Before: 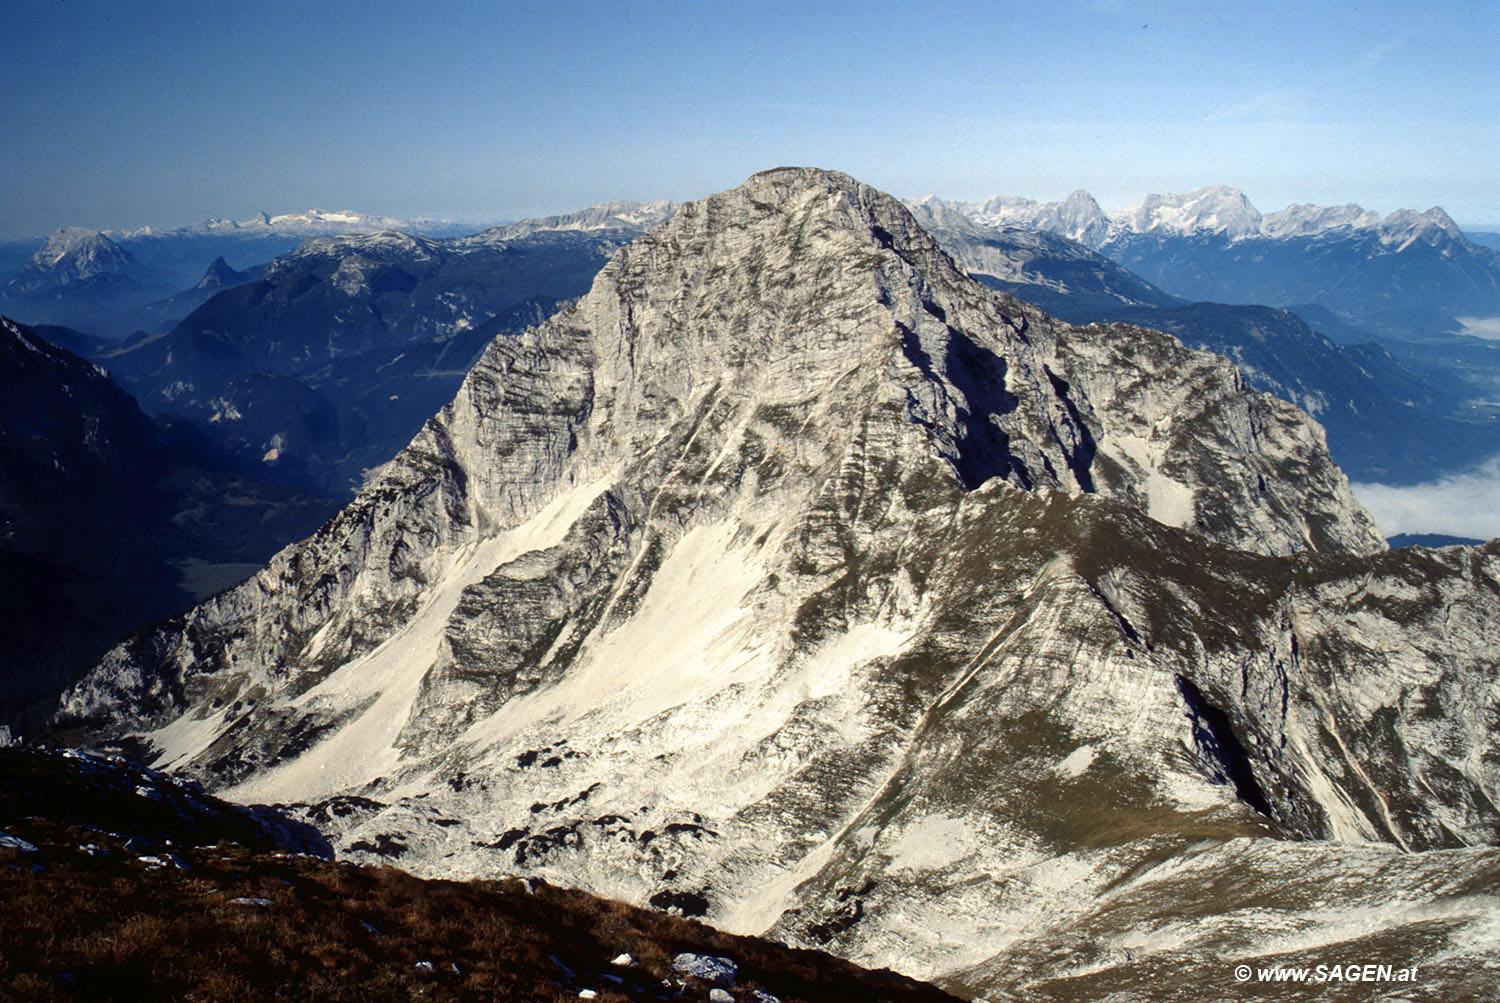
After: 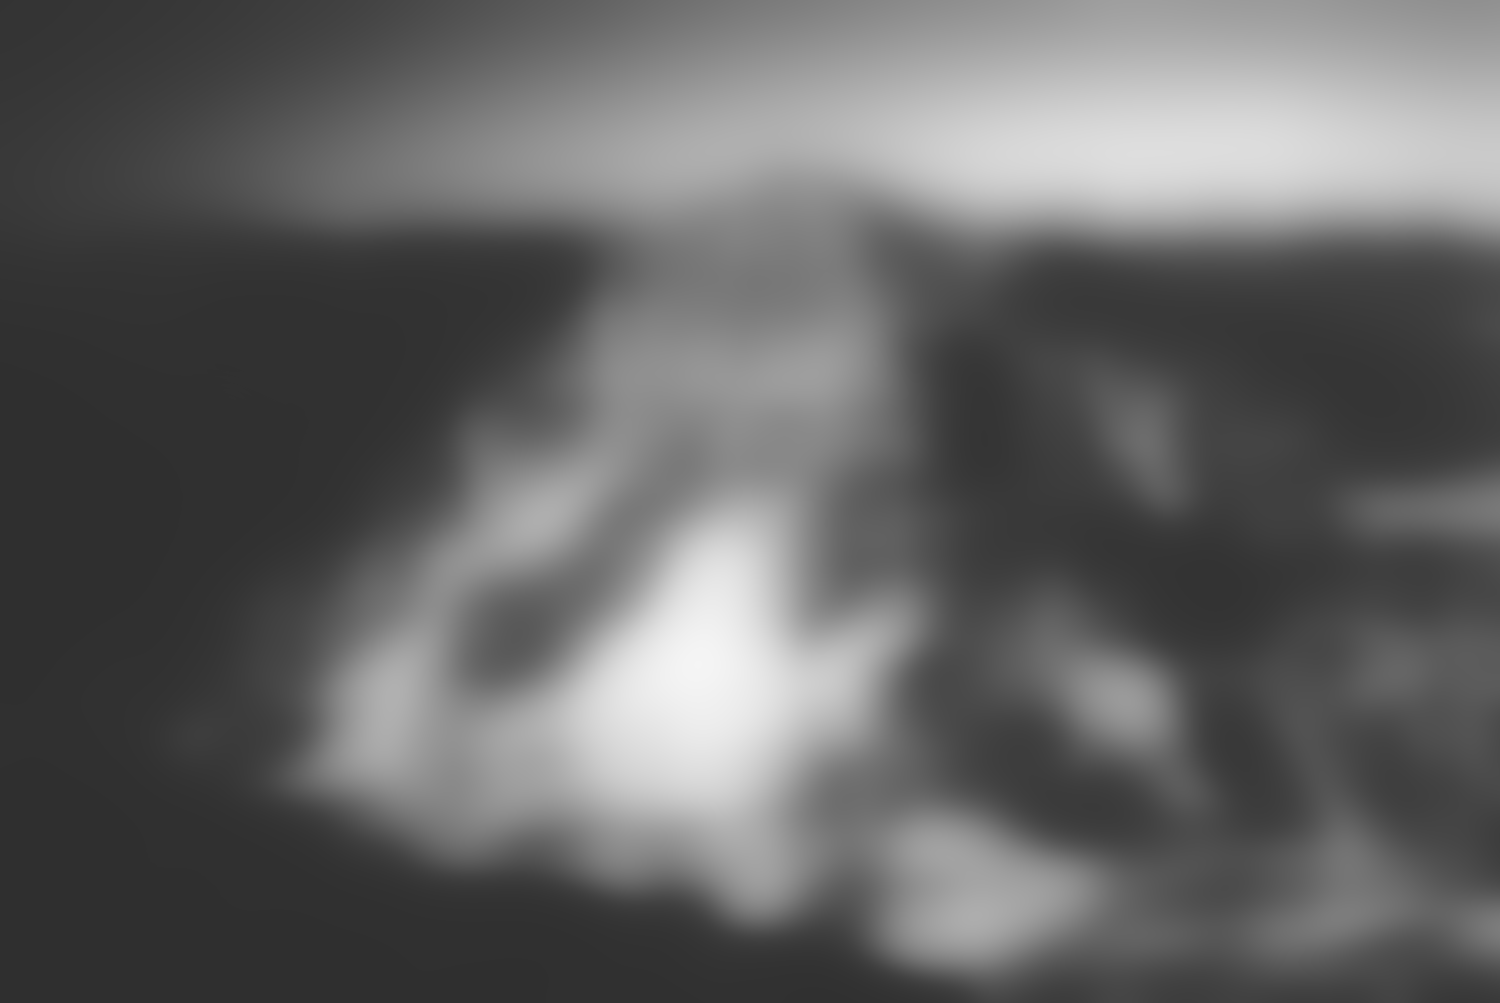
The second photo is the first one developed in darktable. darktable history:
tone equalizer: on, module defaults
color correction: highlights a* -0.482, highlights b* 0.161, shadows a* 4.66, shadows b* 20.72
rgb curve: curves: ch0 [(0, 0.186) (0.314, 0.284) (0.576, 0.466) (0.805, 0.691) (0.936, 0.886)]; ch1 [(0, 0.186) (0.314, 0.284) (0.581, 0.534) (0.771, 0.746) (0.936, 0.958)]; ch2 [(0, 0.216) (0.275, 0.39) (1, 1)], mode RGB, independent channels, compensate middle gray true, preserve colors none
exposure: black level correction -0.062, exposure -0.05 EV, compensate highlight preservation false
monochrome: on, module defaults
haze removal: compatibility mode true, adaptive false
sharpen: on, module defaults
lowpass: radius 31.92, contrast 1.72, brightness -0.98, saturation 0.94
